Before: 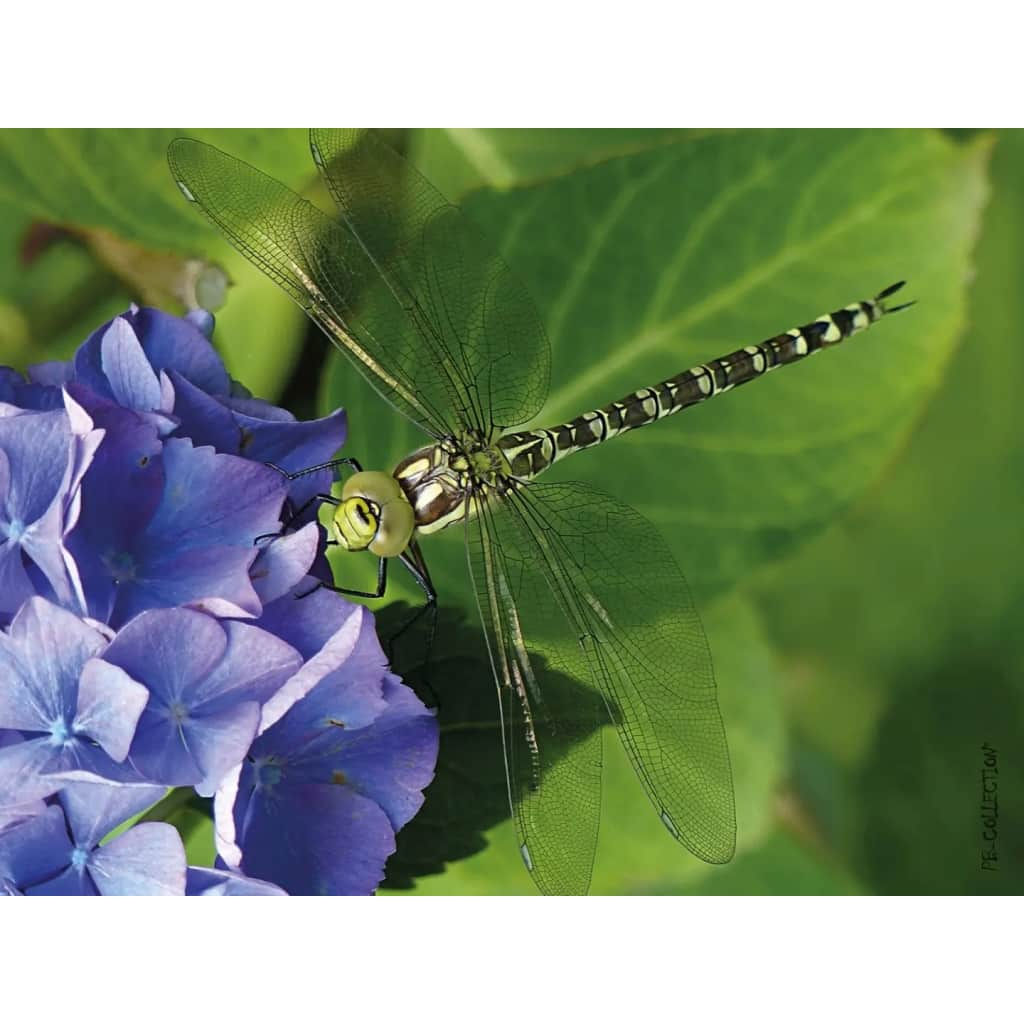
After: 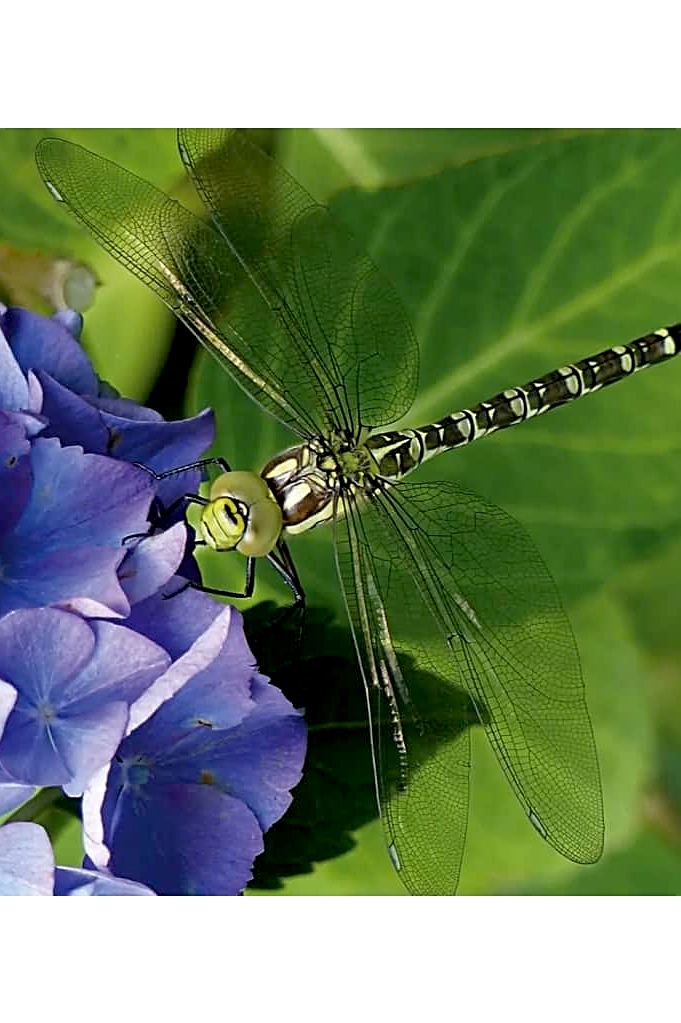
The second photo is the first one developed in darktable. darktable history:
crop and rotate: left 12.91%, right 20.525%
sharpen: on, module defaults
exposure: black level correction 0.012, compensate highlight preservation false
